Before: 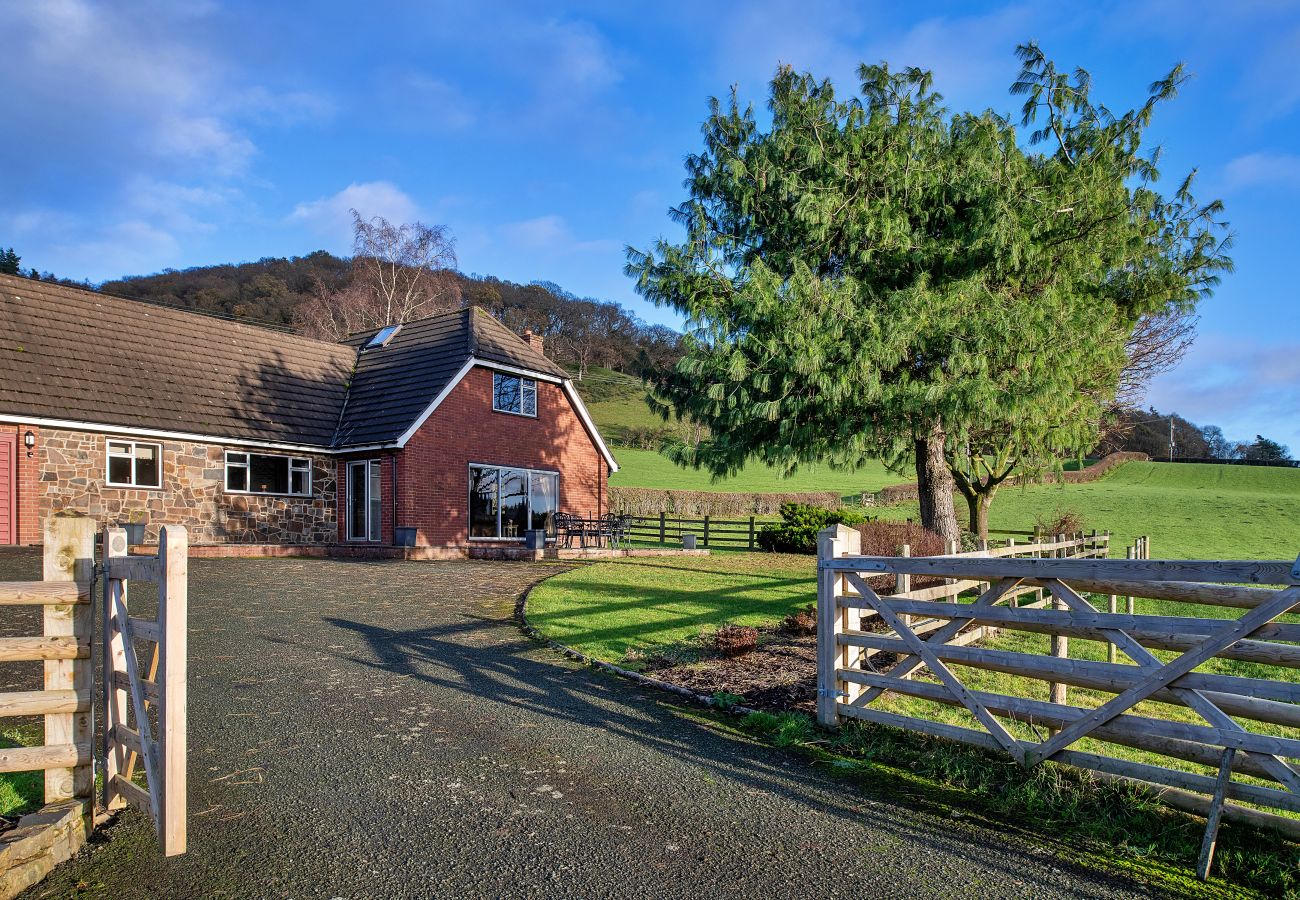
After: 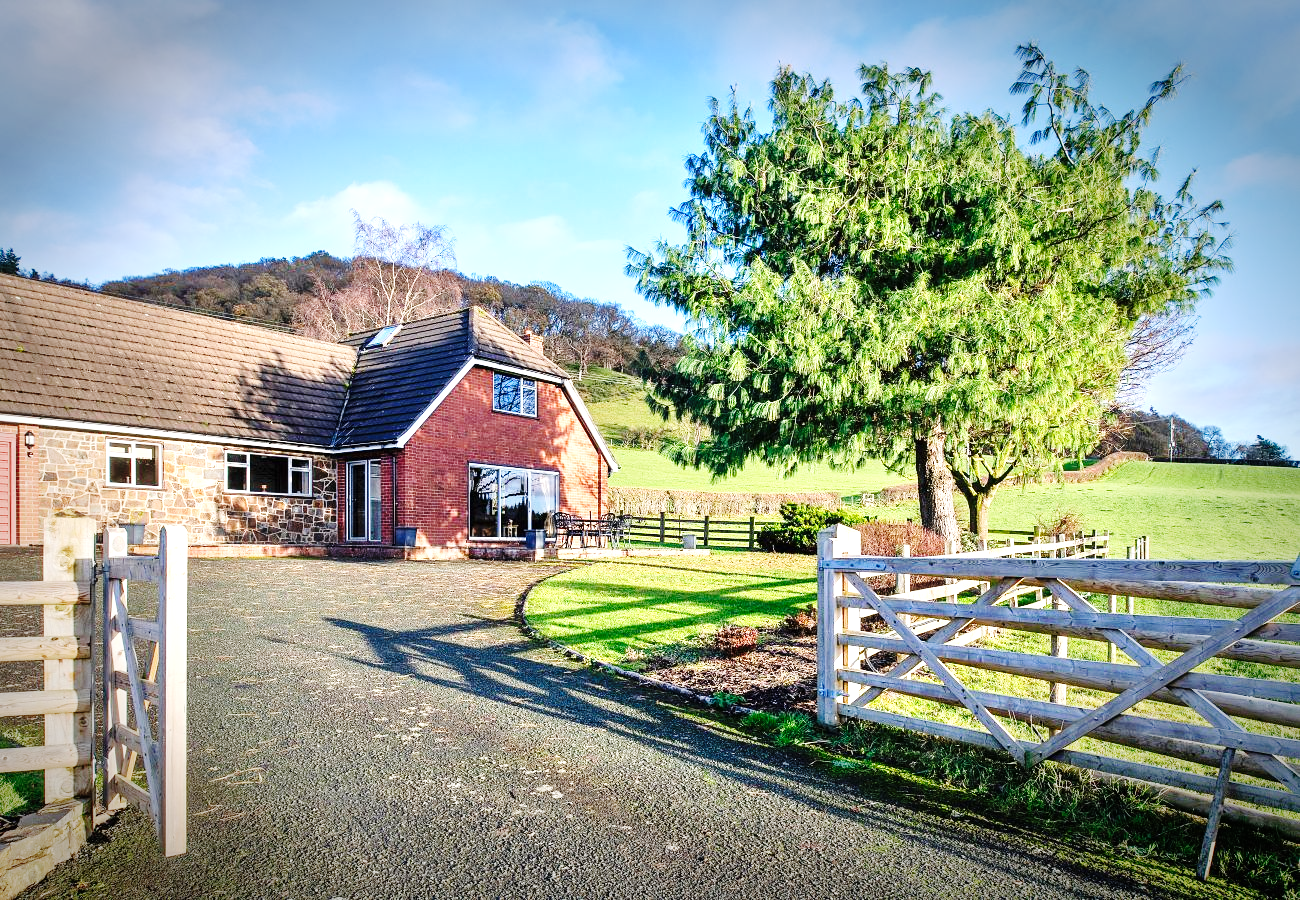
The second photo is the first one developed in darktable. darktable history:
exposure: black level correction 0, exposure 1.173 EV, compensate exposure bias true, compensate highlight preservation false
vignetting: fall-off start 70.97%, brightness -0.584, saturation -0.118, width/height ratio 1.333
base curve: curves: ch0 [(0, 0) (0.036, 0.025) (0.121, 0.166) (0.206, 0.329) (0.605, 0.79) (1, 1)], preserve colors none
